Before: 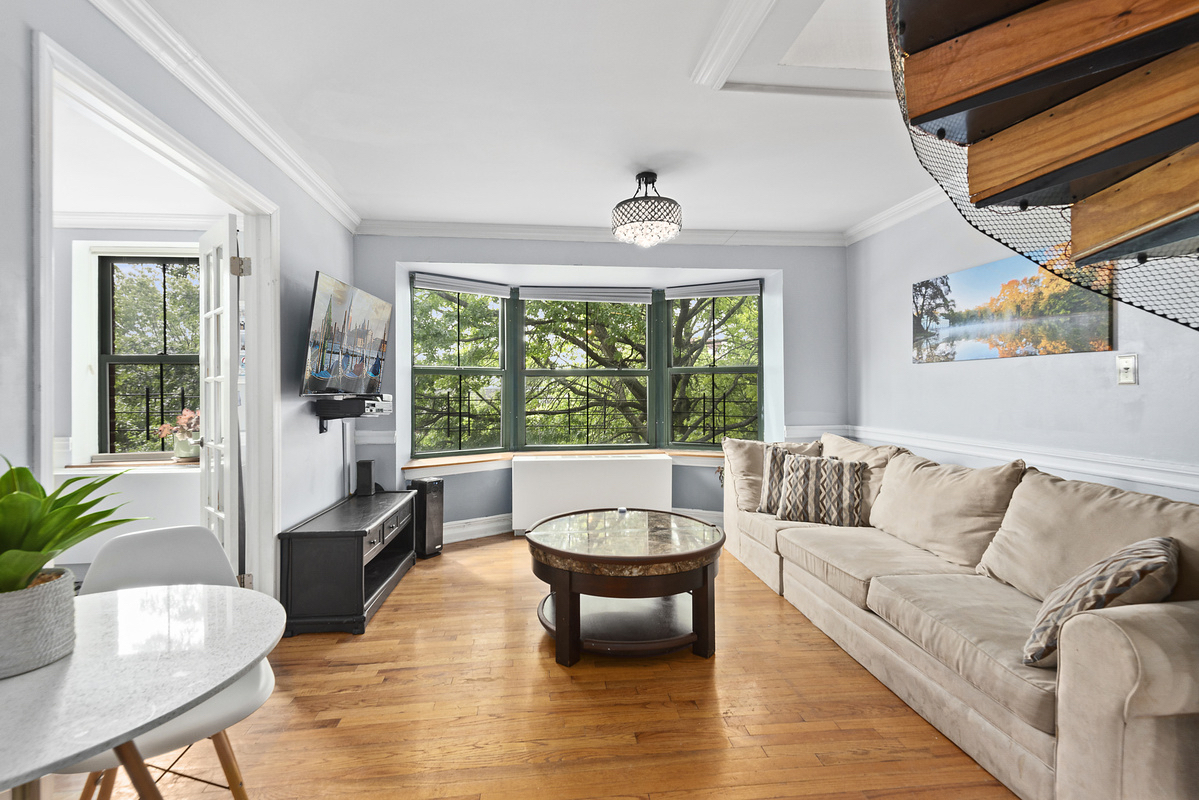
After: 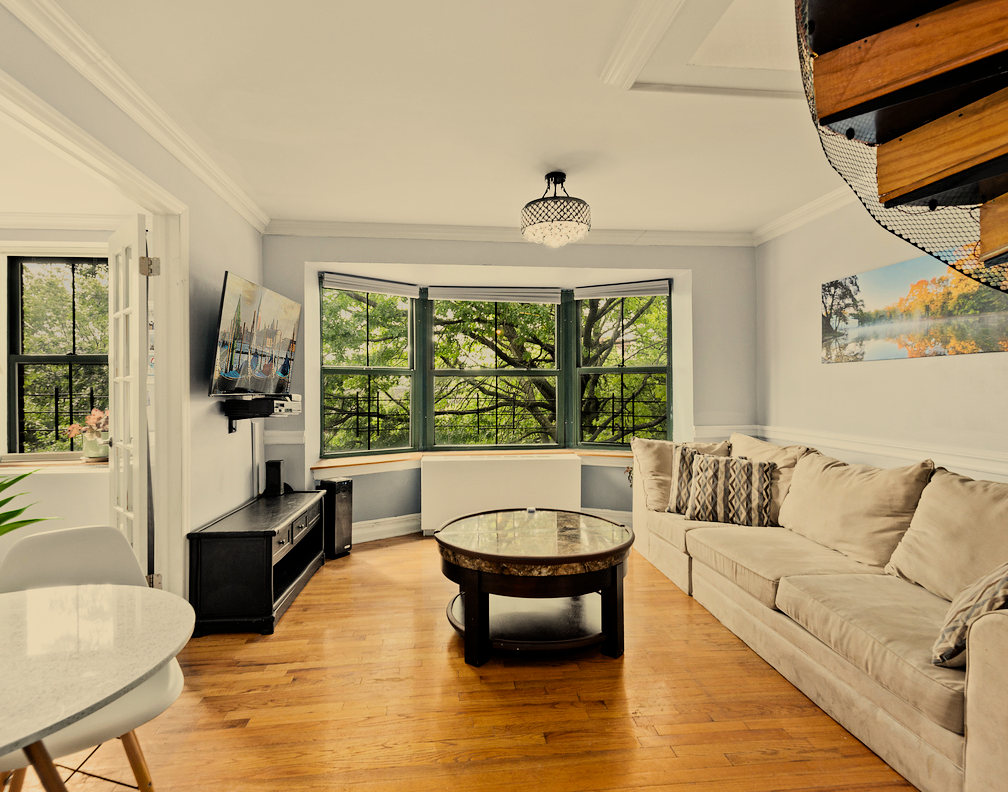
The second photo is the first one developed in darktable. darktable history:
crop: left 7.598%, right 7.873%
filmic rgb: black relative exposure -5 EV, hardness 2.88, contrast 1.2, highlights saturation mix -30%
color correction: highlights a* 2.72, highlights b* 22.8
exposure: exposure -0.177 EV, compensate highlight preservation false
